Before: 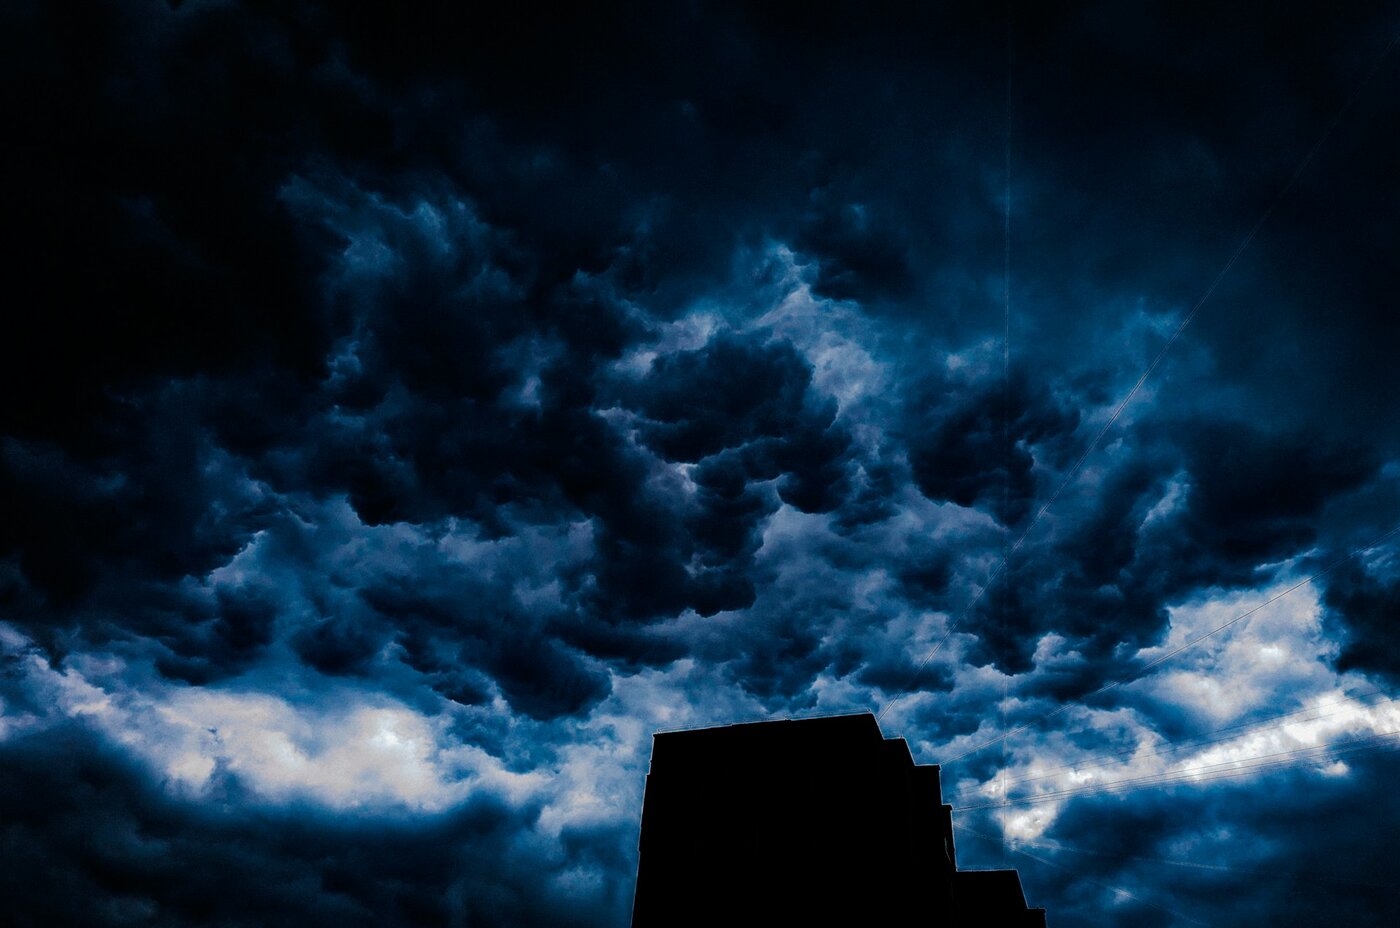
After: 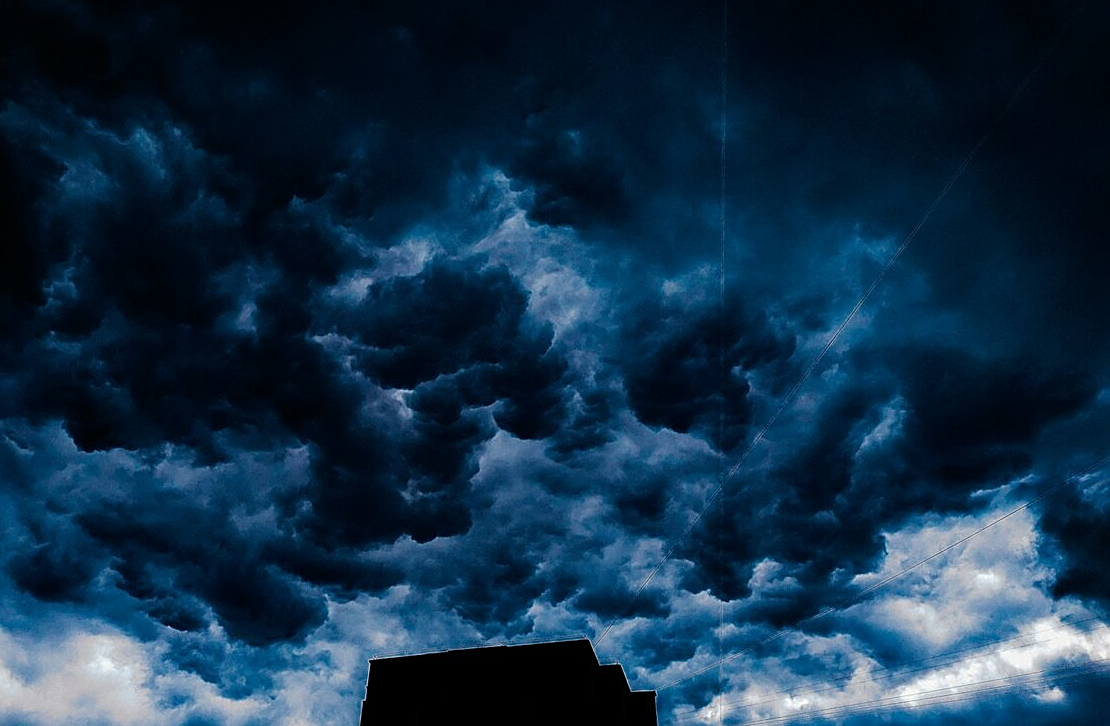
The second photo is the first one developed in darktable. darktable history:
crop and rotate: left 20.31%, top 8.056%, right 0.398%, bottom 13.62%
sharpen: on, module defaults
color zones: curves: ch0 [(0, 0.5) (0.143, 0.5) (0.286, 0.456) (0.429, 0.5) (0.571, 0.5) (0.714, 0.5) (0.857, 0.5) (1, 0.5)]; ch1 [(0, 0.5) (0.143, 0.5) (0.286, 0.422) (0.429, 0.5) (0.571, 0.5) (0.714, 0.5) (0.857, 0.5) (1, 0.5)]
